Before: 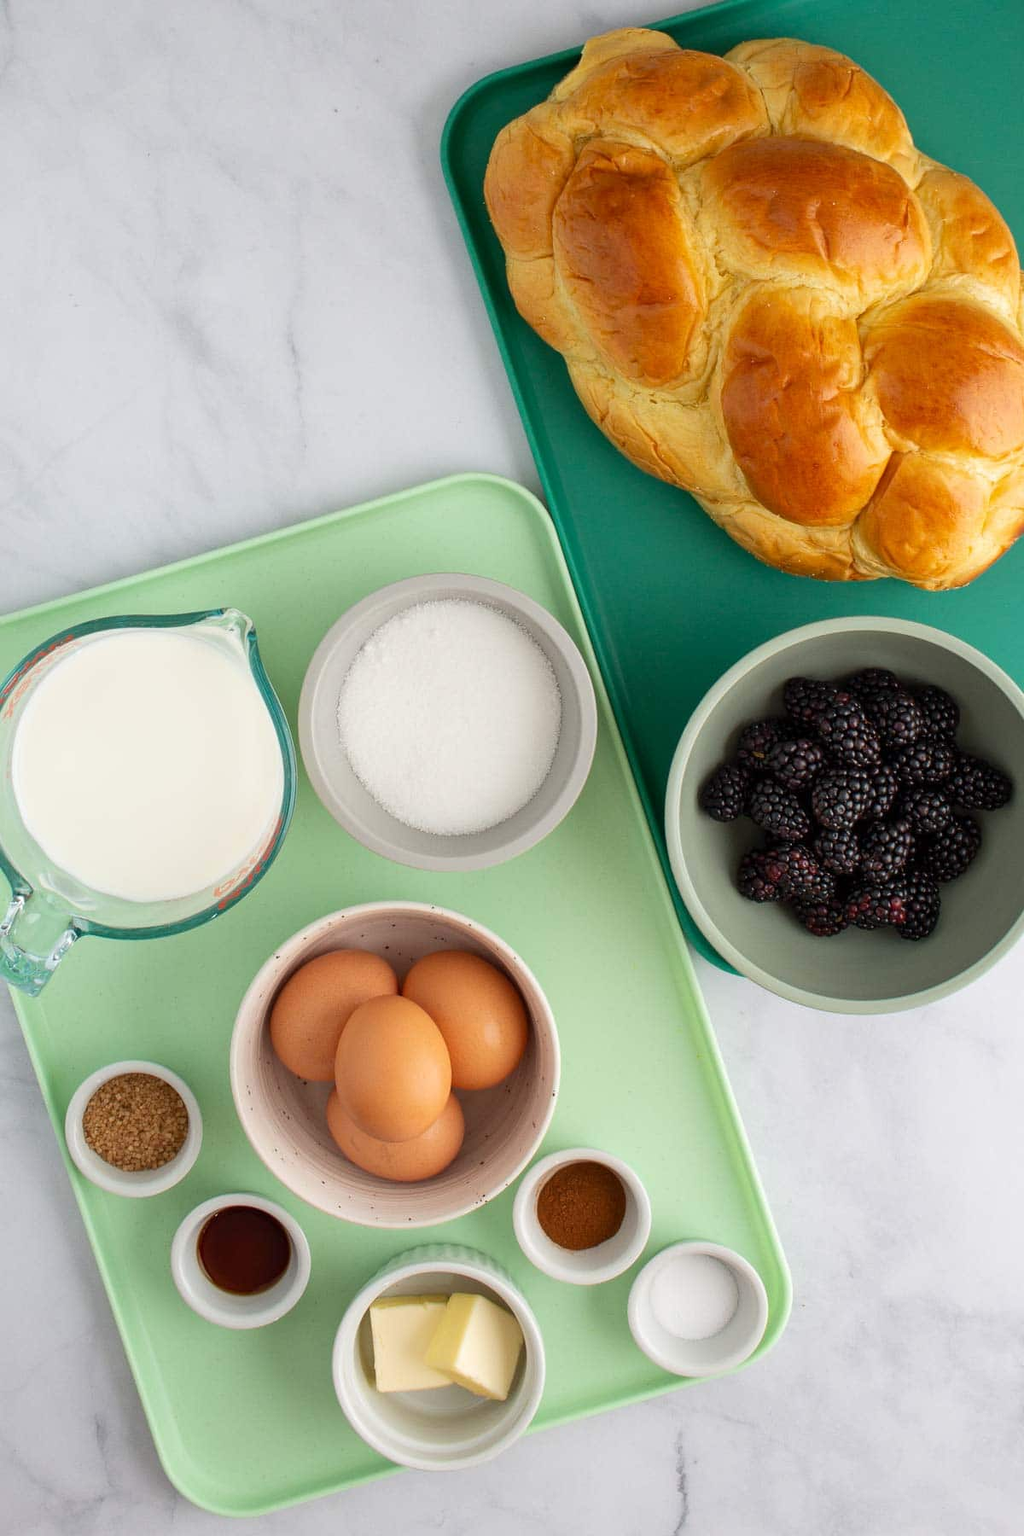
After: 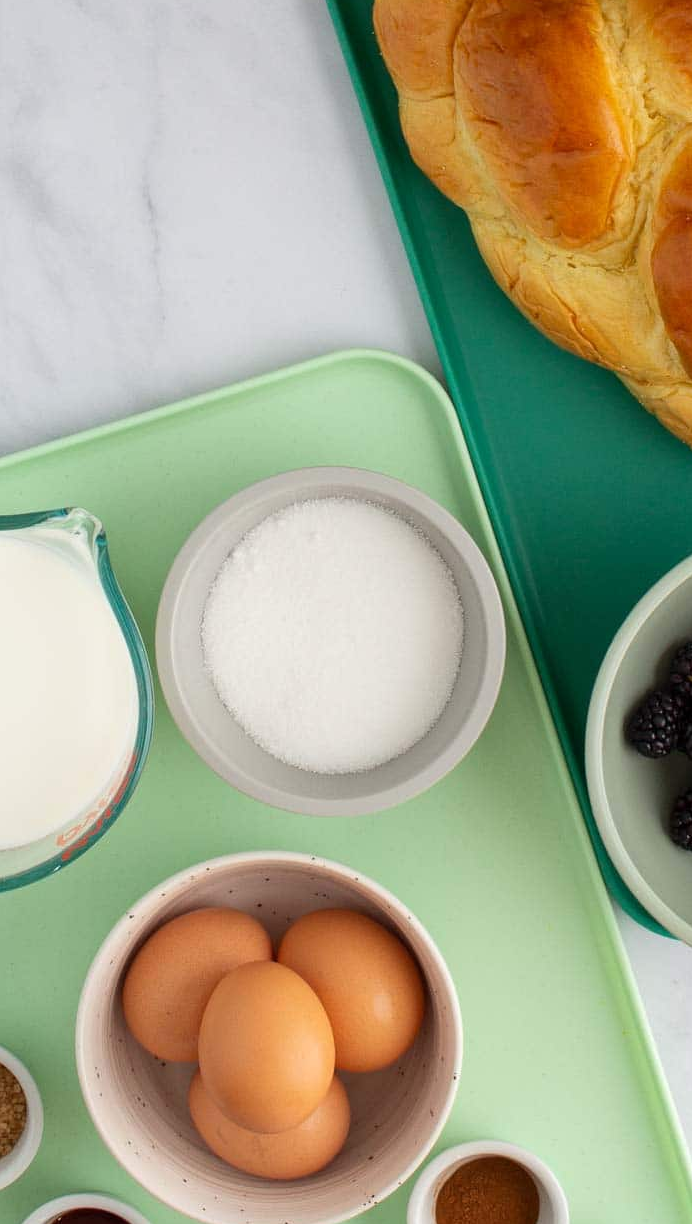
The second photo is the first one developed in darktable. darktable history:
crop: left 16.214%, top 11.407%, right 26.09%, bottom 20.552%
